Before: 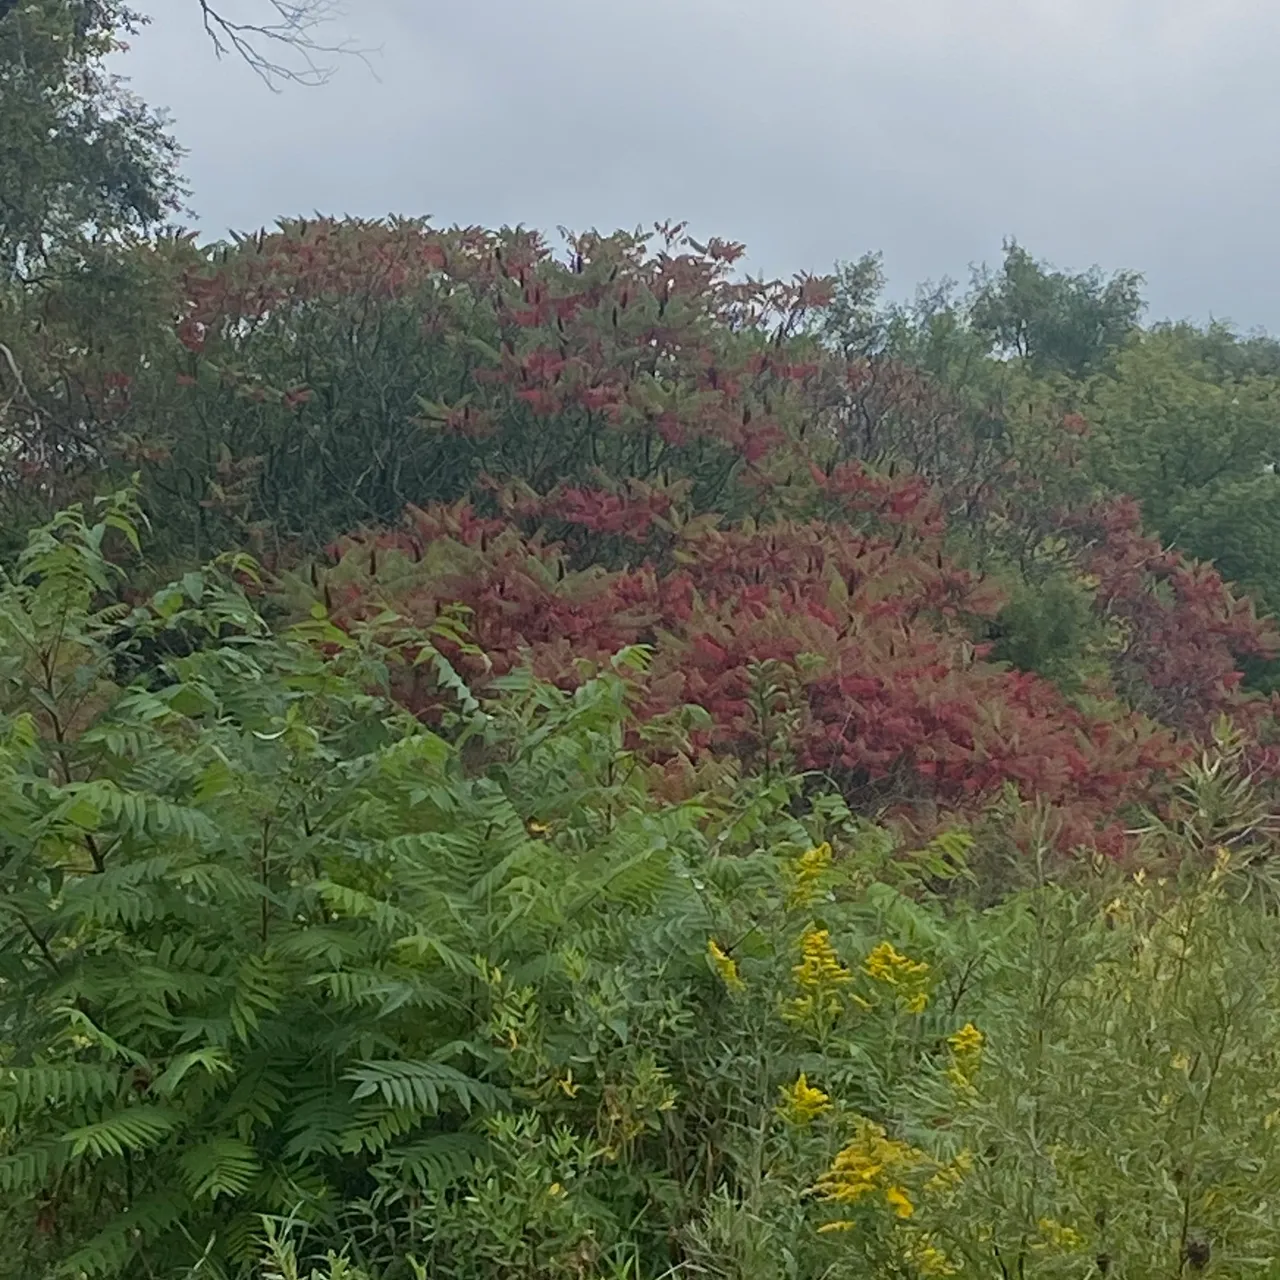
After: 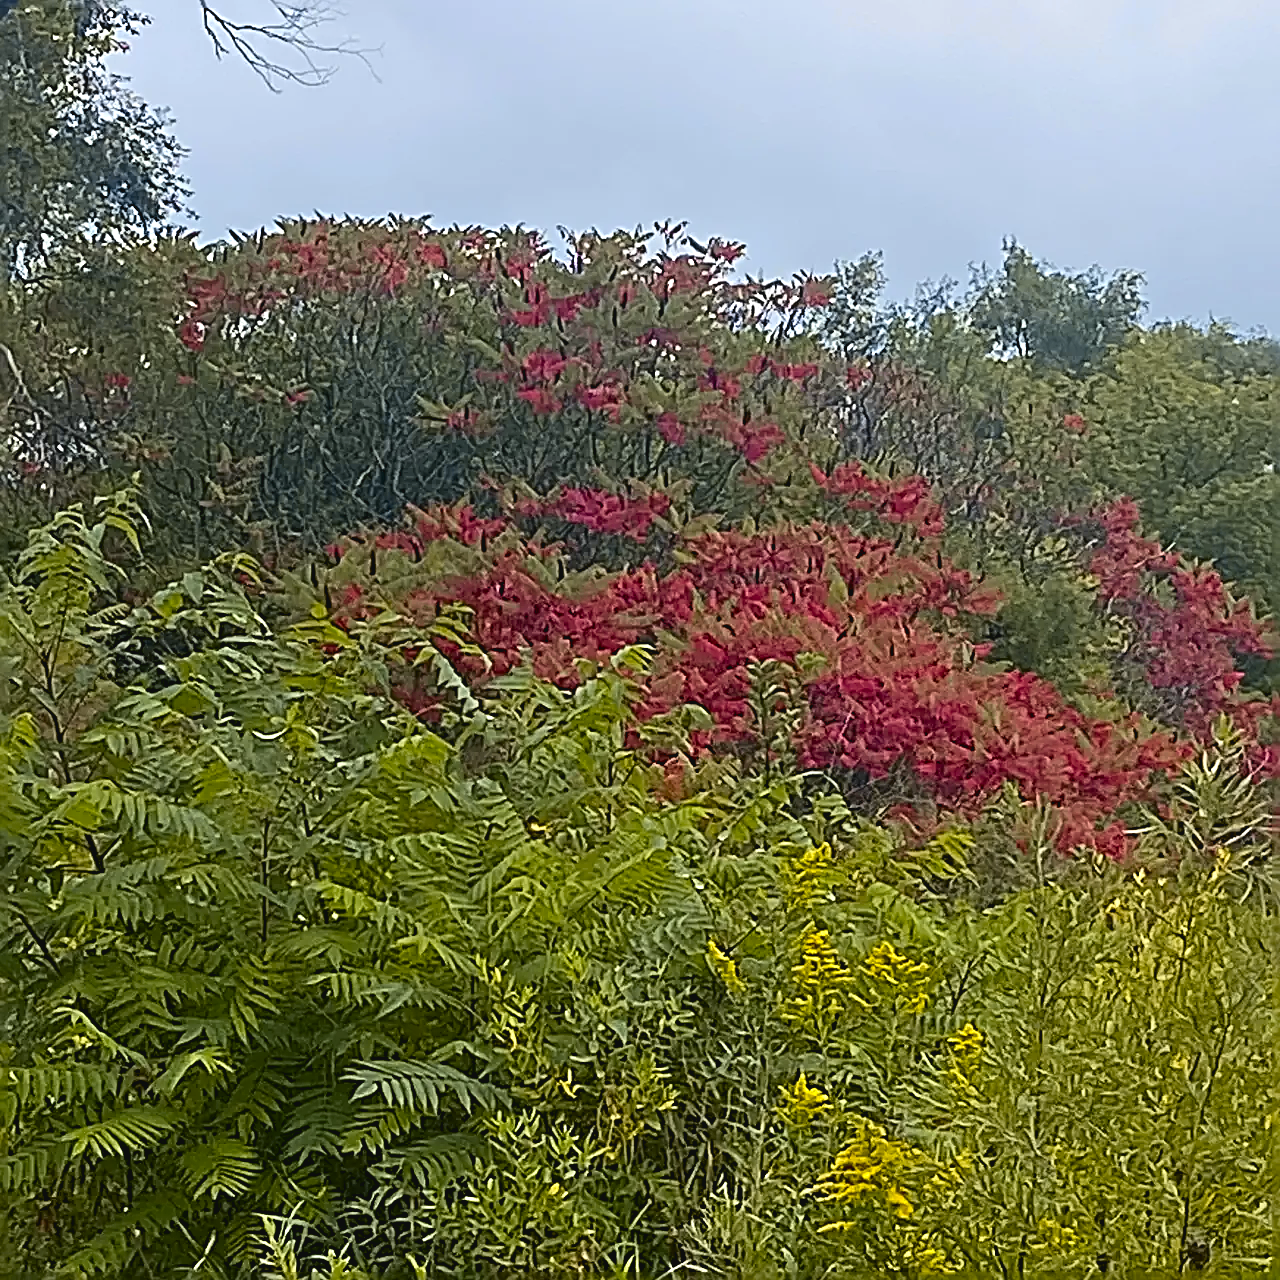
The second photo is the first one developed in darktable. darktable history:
color balance rgb: perceptual saturation grading › global saturation 20%, global vibrance 20%
tone curve: curves: ch0 [(0, 0.036) (0.119, 0.115) (0.466, 0.498) (0.715, 0.767) (0.817, 0.865) (1, 0.998)]; ch1 [(0, 0) (0.377, 0.416) (0.44, 0.461) (0.487, 0.49) (0.514, 0.517) (0.536, 0.577) (0.66, 0.724) (1, 1)]; ch2 [(0, 0) (0.38, 0.405) (0.463, 0.443) (0.492, 0.486) (0.526, 0.541) (0.578, 0.598) (0.653, 0.698) (1, 1)], color space Lab, independent channels, preserve colors none
sharpen: radius 3.158, amount 1.731
